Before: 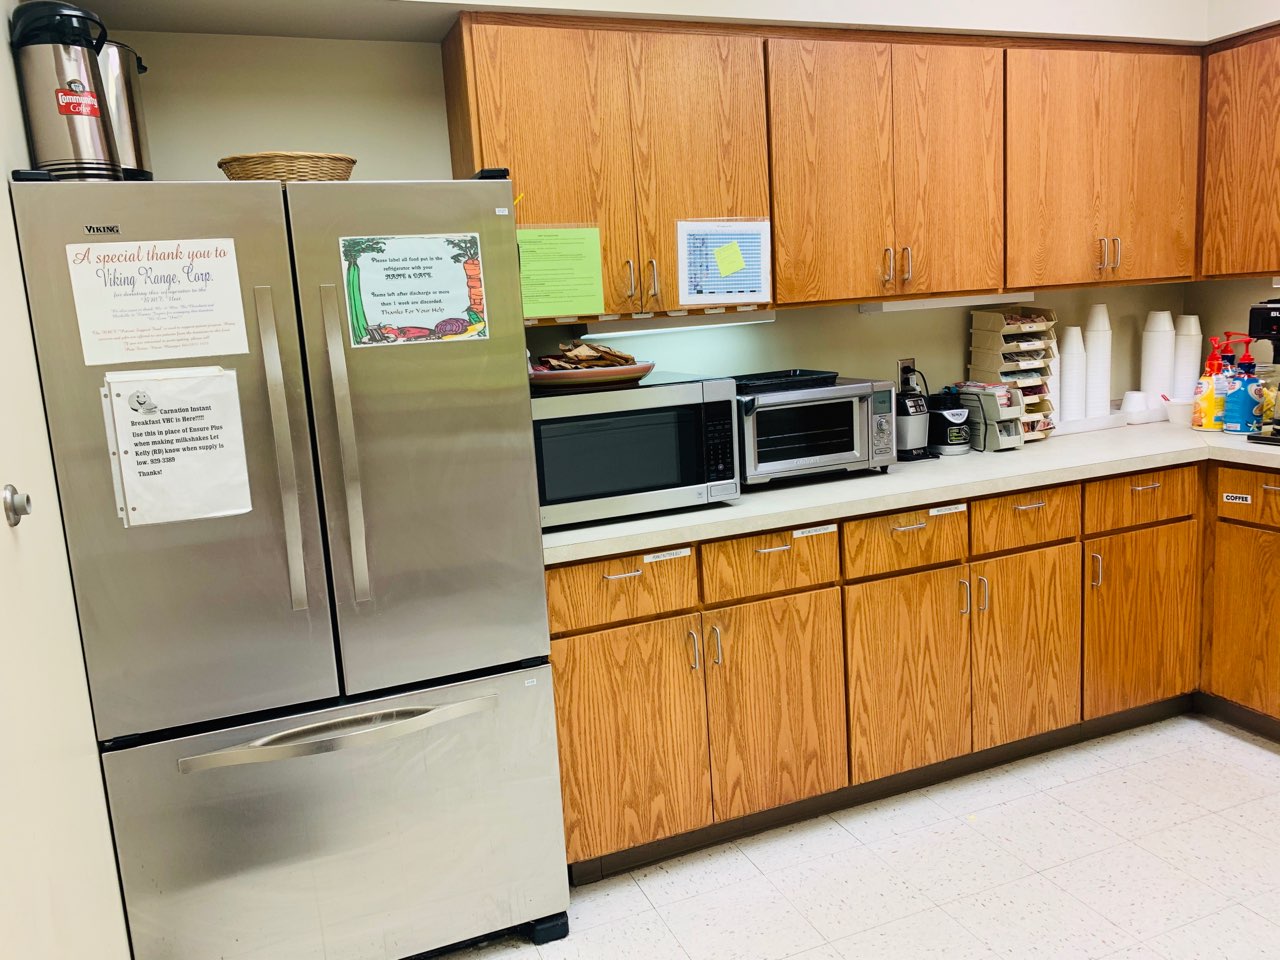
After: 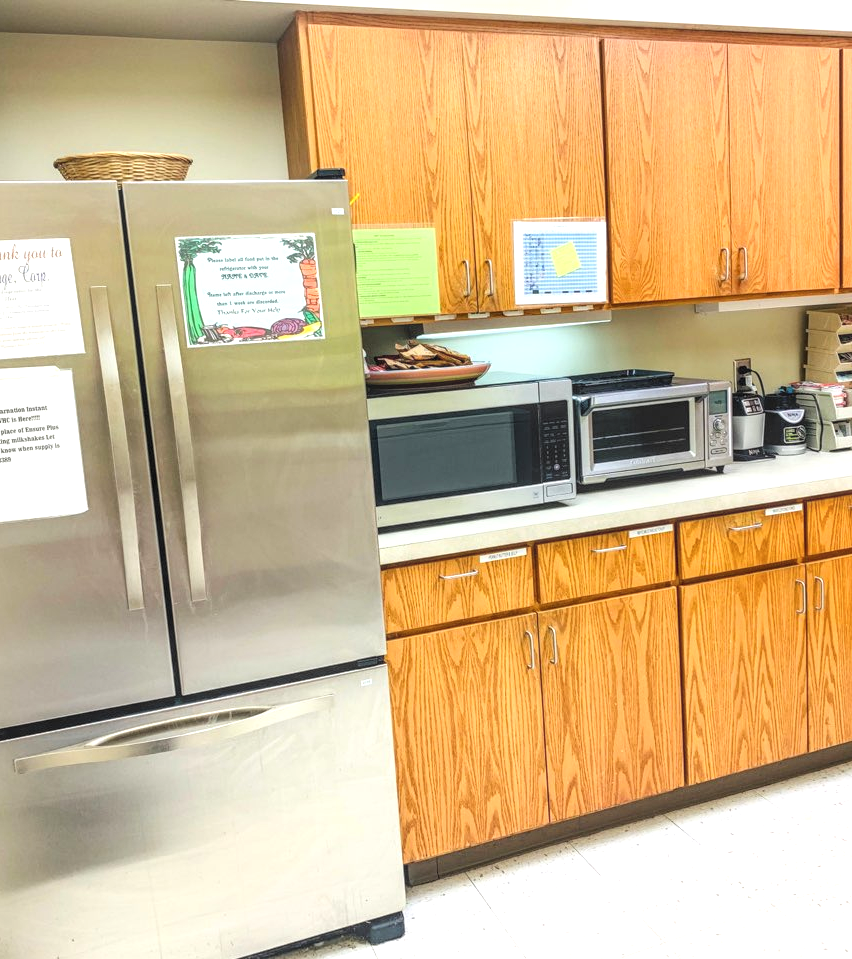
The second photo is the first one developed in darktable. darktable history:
local contrast: highlights 3%, shadows 6%, detail 133%
exposure: black level correction 0, exposure 0.59 EV, compensate highlight preservation false
contrast brightness saturation: brightness 0.123
crop and rotate: left 12.826%, right 20.608%
